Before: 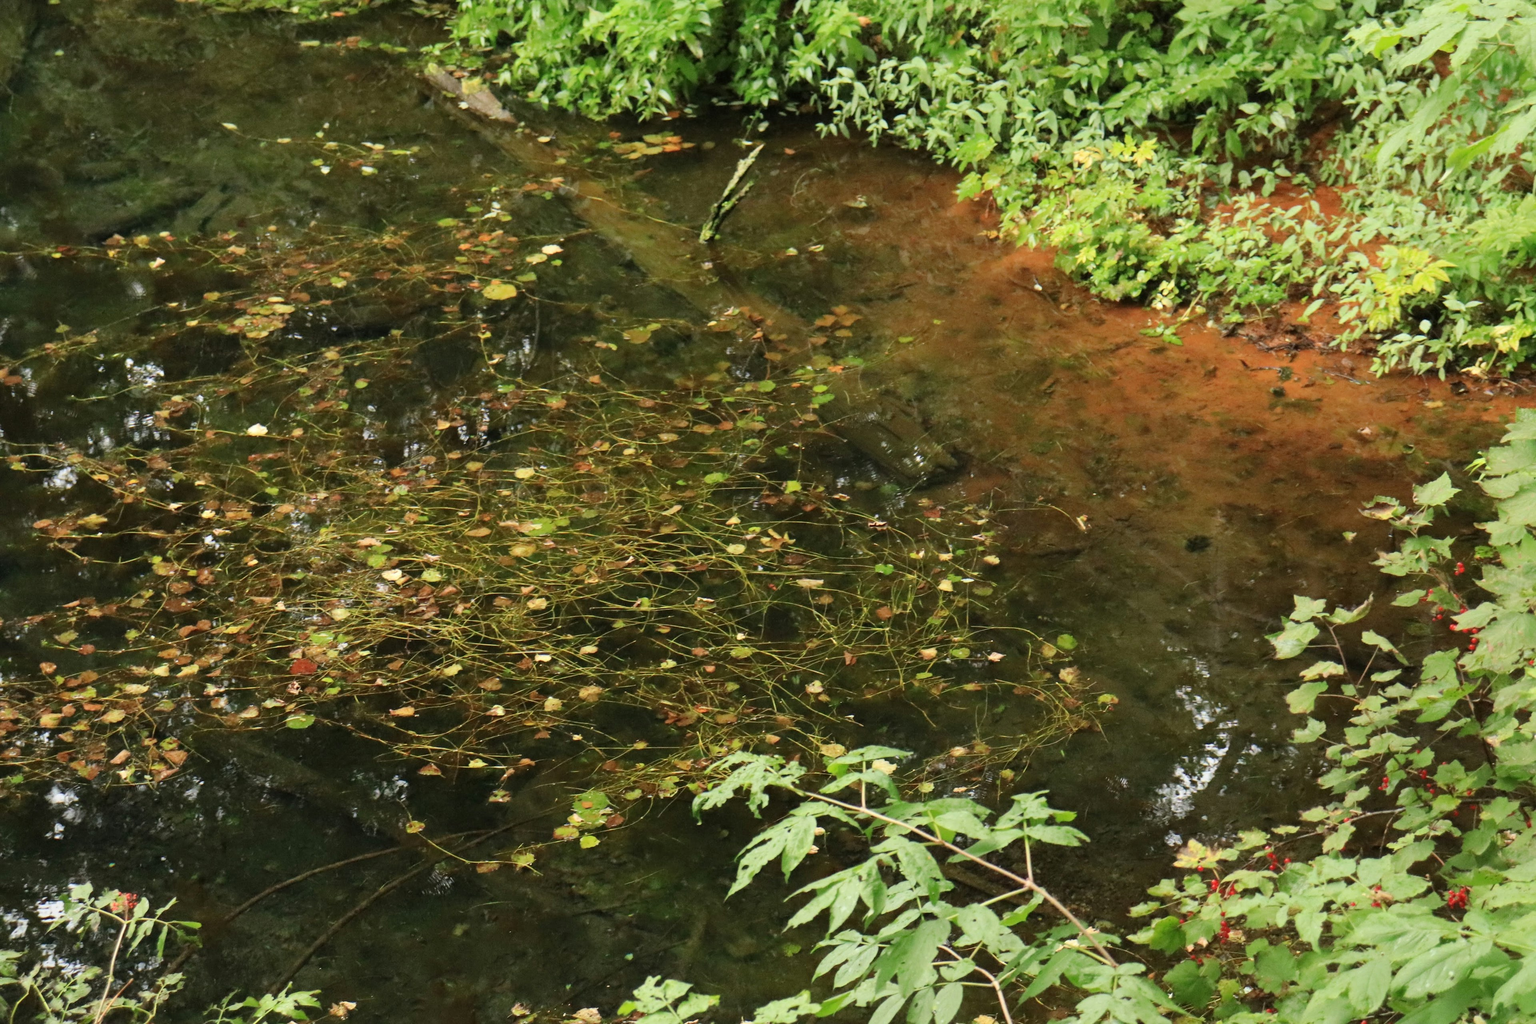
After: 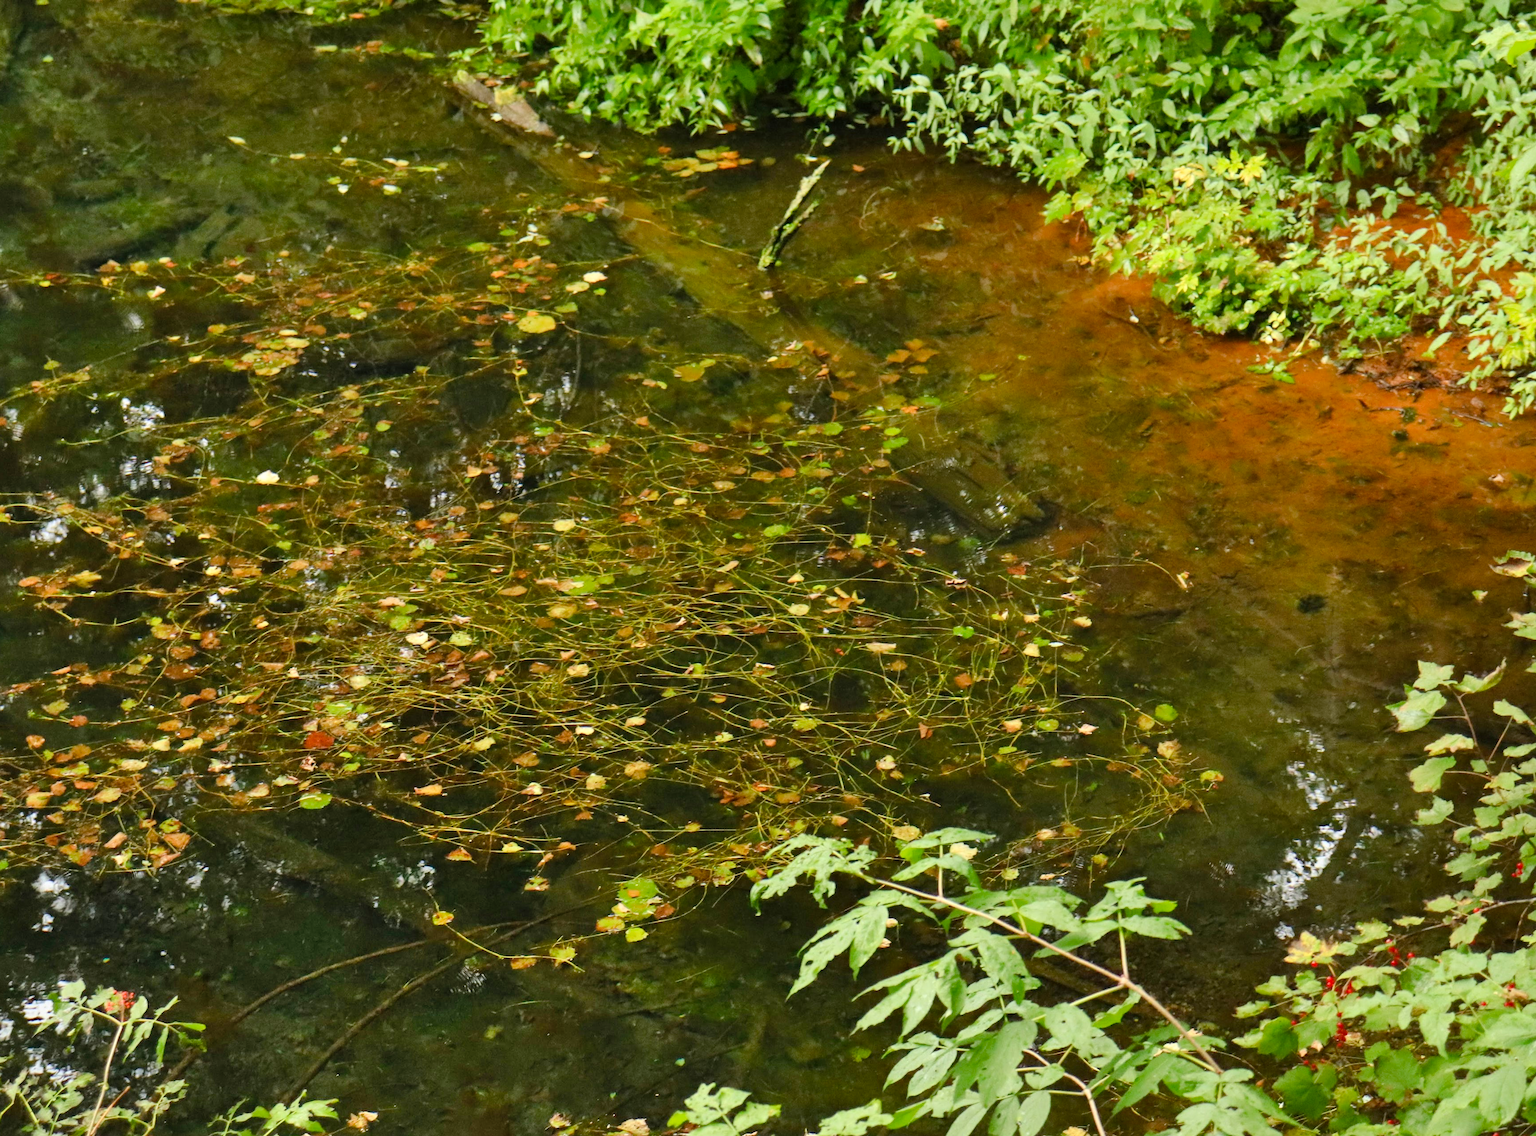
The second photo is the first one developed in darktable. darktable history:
crop and rotate: left 1.088%, right 8.807%
shadows and highlights: radius 133.83, soften with gaussian
color balance rgb: linear chroma grading › global chroma 8.12%, perceptual saturation grading › global saturation 9.07%, perceptual saturation grading › highlights -13.84%, perceptual saturation grading › mid-tones 14.88%, perceptual saturation grading › shadows 22.8%, perceptual brilliance grading › highlights 2.61%, global vibrance 12.07%
